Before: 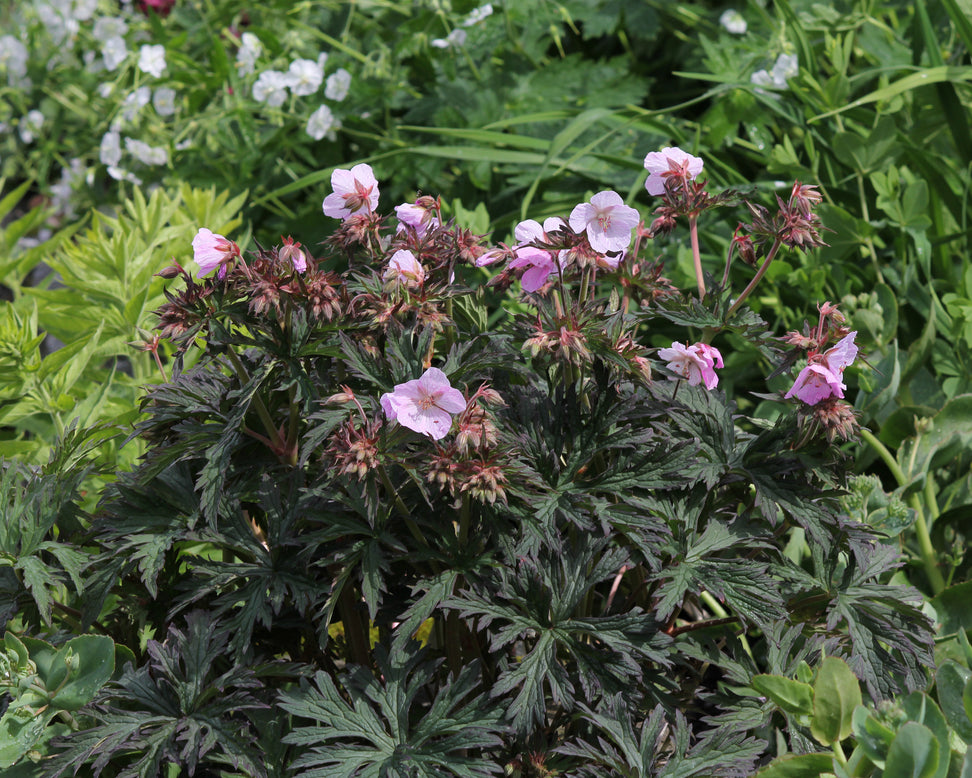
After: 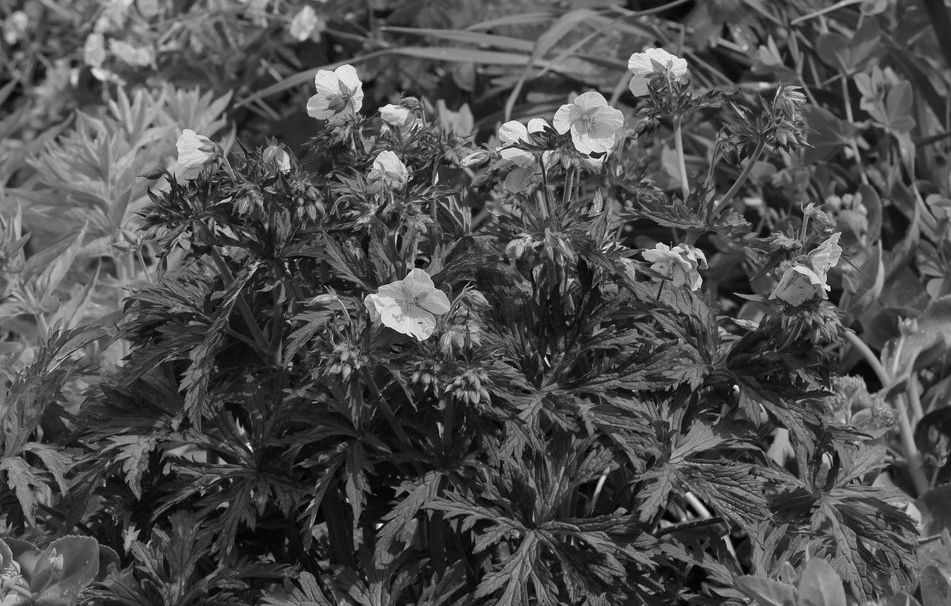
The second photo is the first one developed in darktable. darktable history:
crop and rotate: left 1.814%, top 12.818%, right 0.25%, bottom 9.225%
white balance: red 1.004, blue 1.024
monochrome: a -11.7, b 1.62, size 0.5, highlights 0.38
